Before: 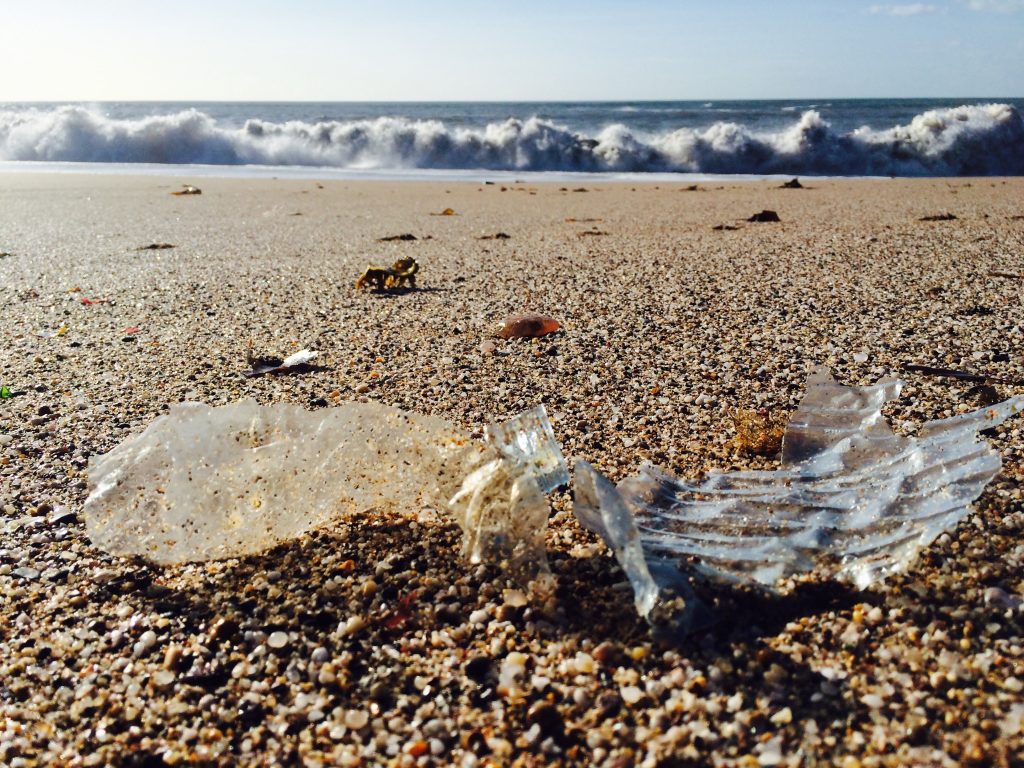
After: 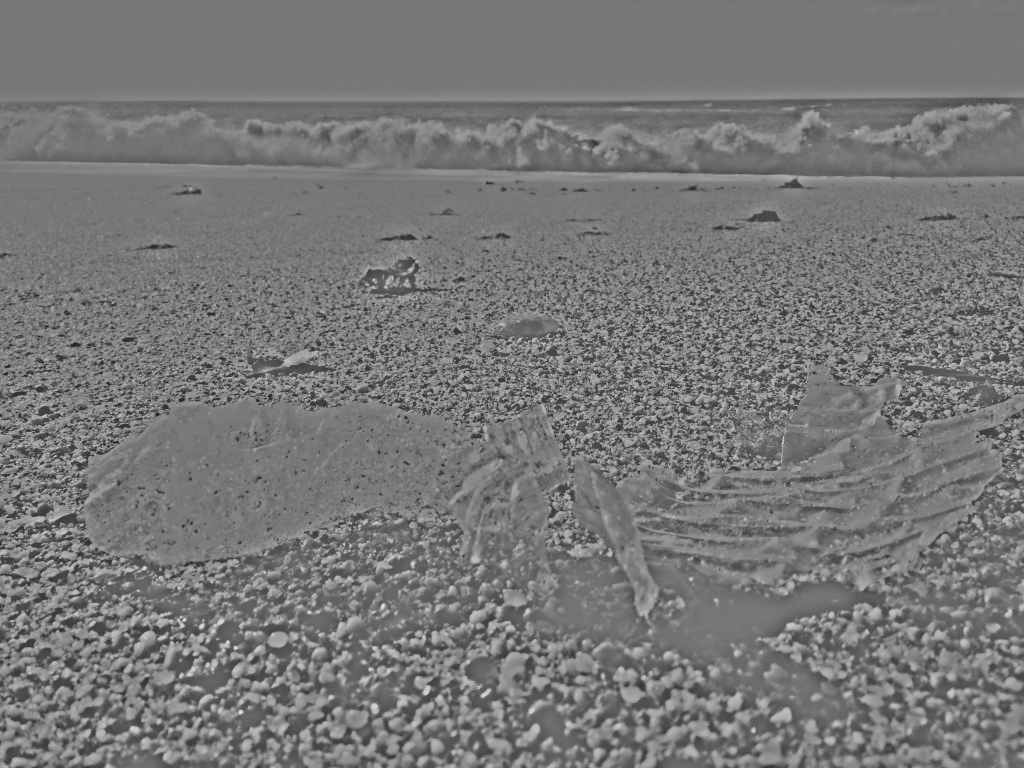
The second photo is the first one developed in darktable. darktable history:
highpass: sharpness 25.84%, contrast boost 14.94%
color balance rgb: perceptual saturation grading › global saturation 20%, global vibrance 20%
